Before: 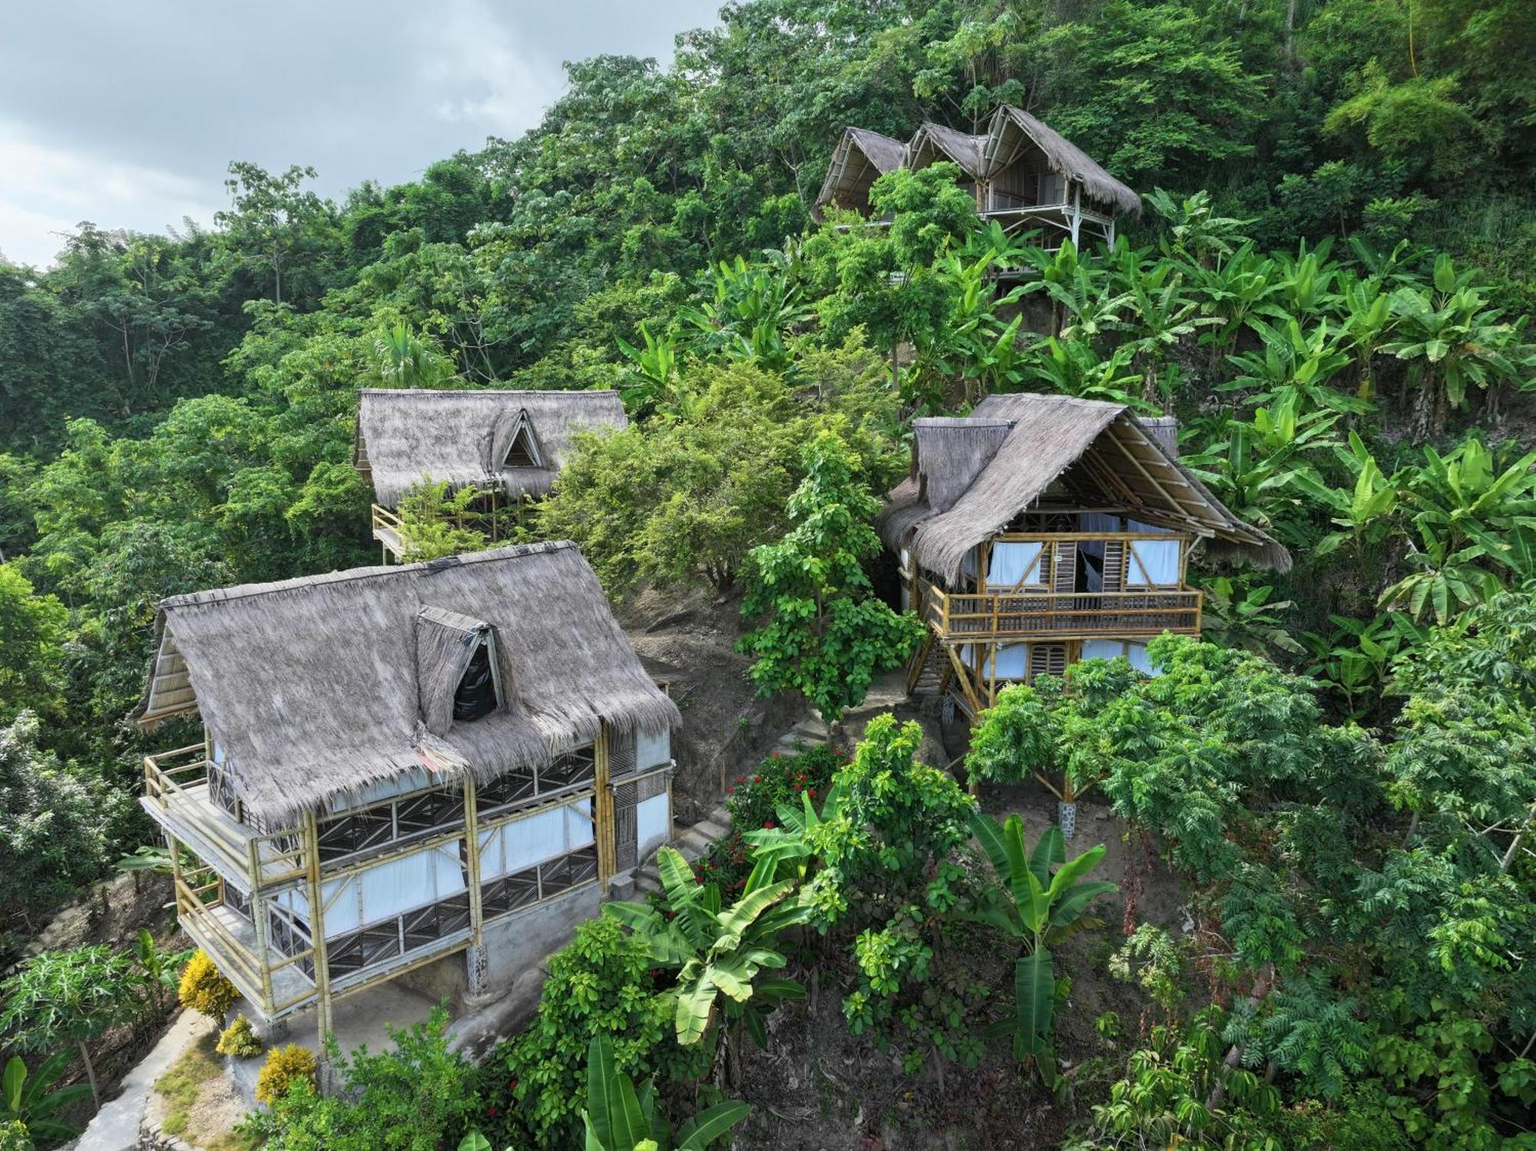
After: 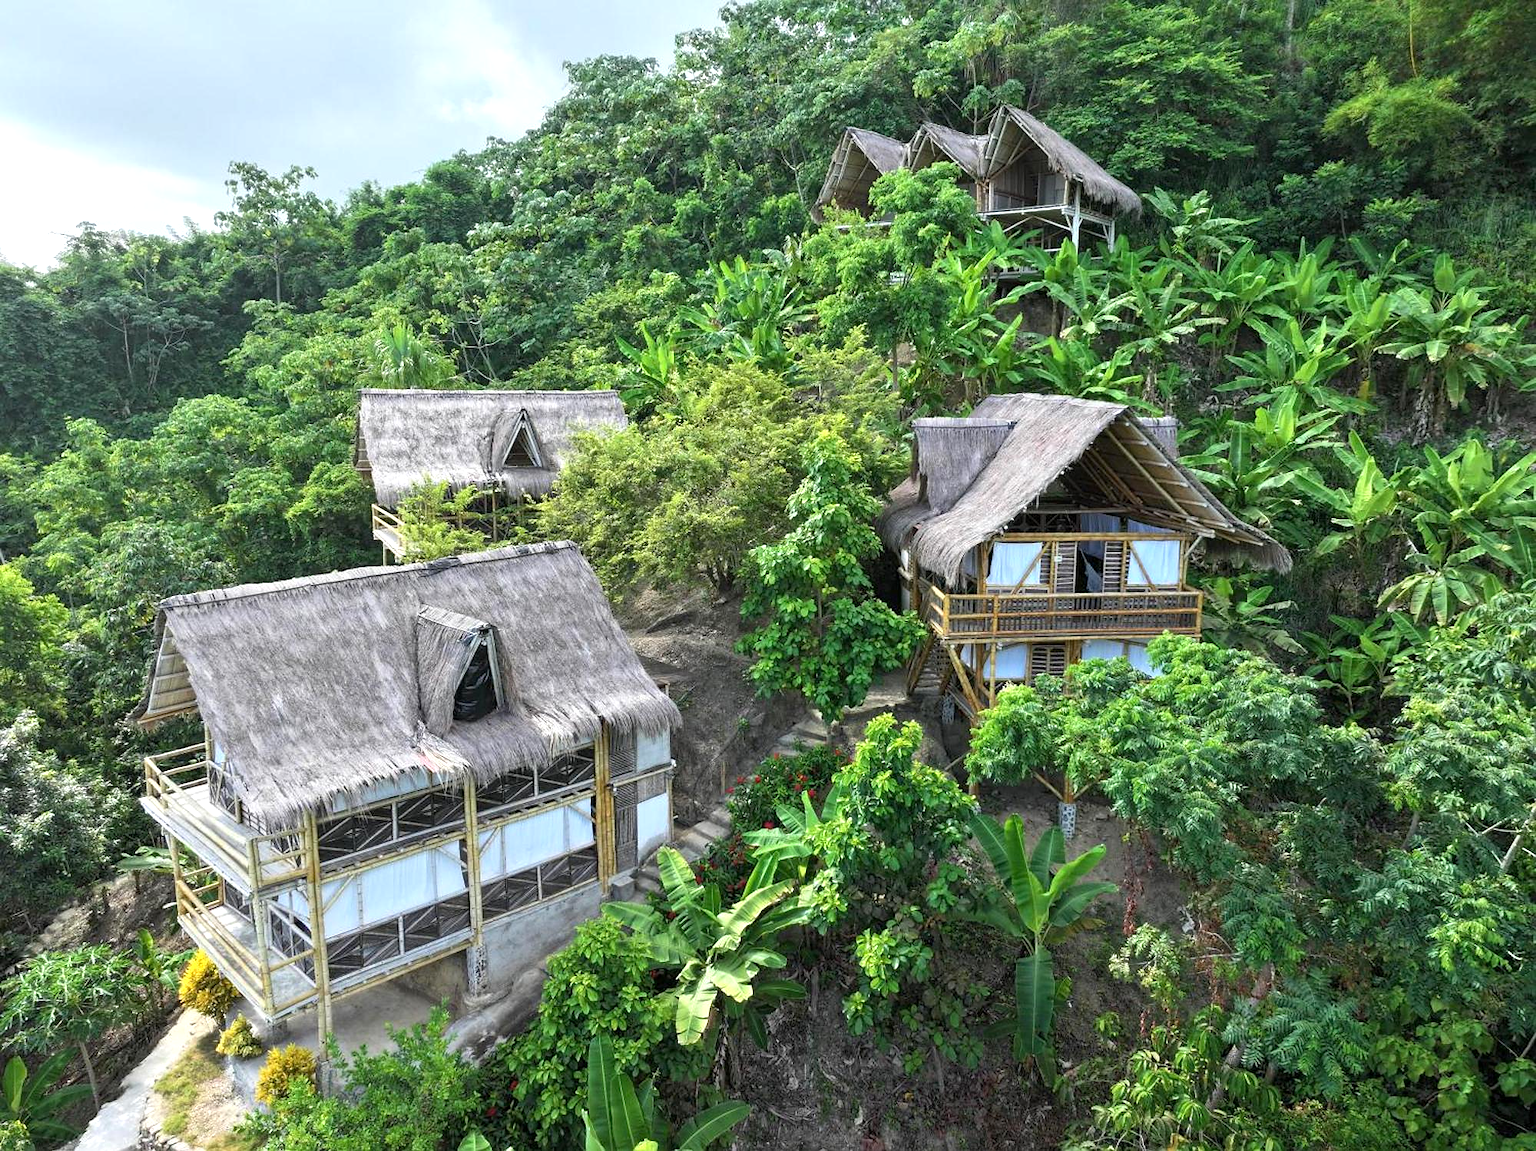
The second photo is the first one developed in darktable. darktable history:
exposure: black level correction 0.001, exposure 0.5 EV, compensate exposure bias true, compensate highlight preservation false
sharpen: radius 1, threshold 1
